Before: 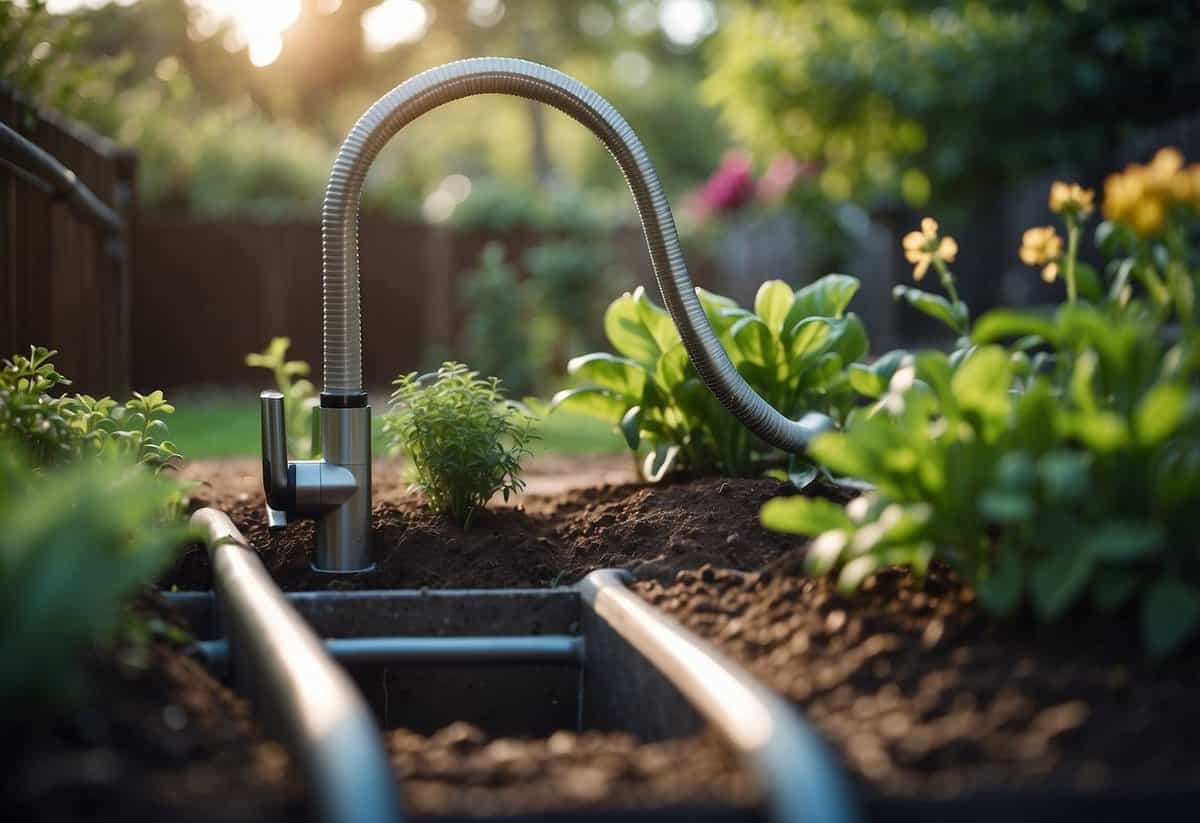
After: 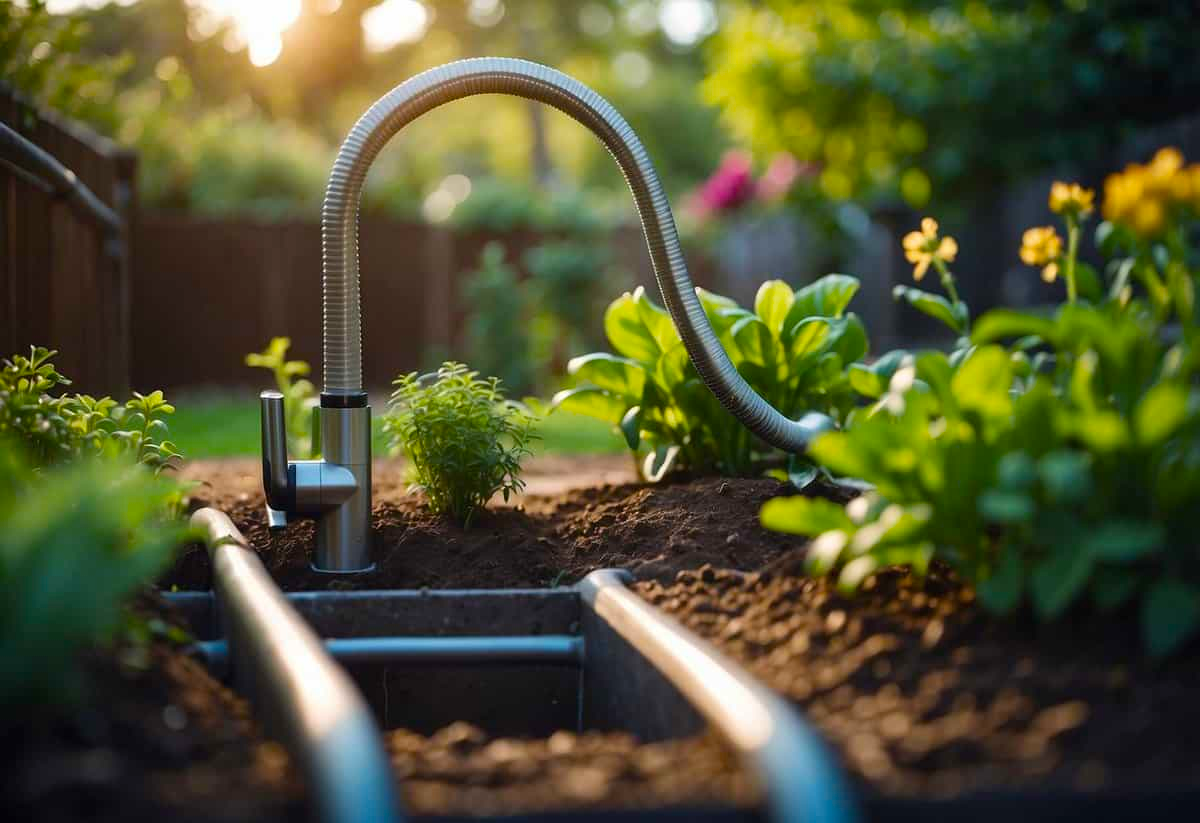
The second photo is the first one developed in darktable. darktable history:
color balance rgb: perceptual saturation grading › global saturation 31.088%, global vibrance 20%
